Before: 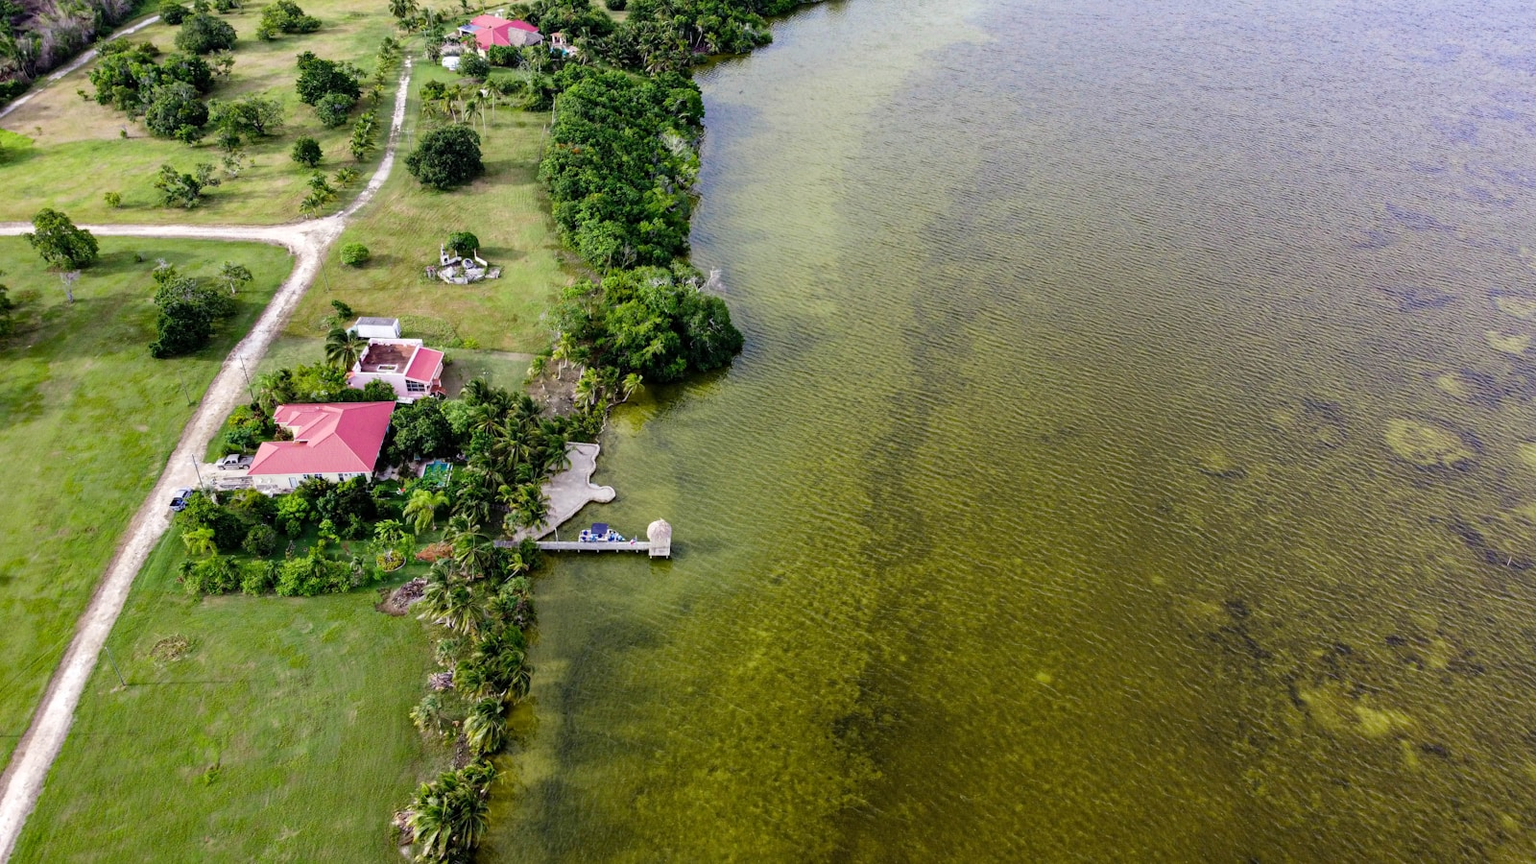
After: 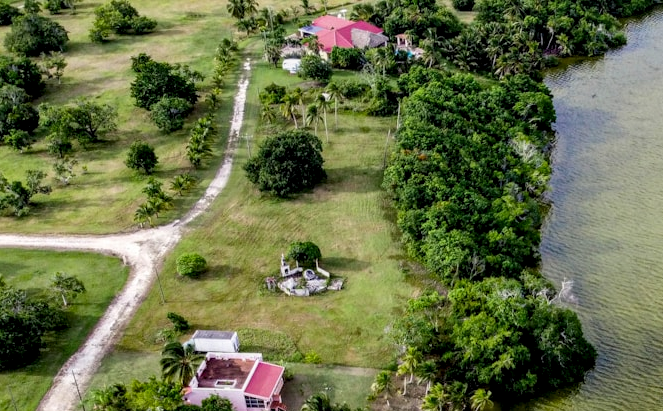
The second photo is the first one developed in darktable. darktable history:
tone equalizer: on, module defaults
shadows and highlights: radius 120.04, shadows 21.69, white point adjustment -9.61, highlights -14.62, soften with gaussian
crop and rotate: left 11.127%, top 0.045%, right 47.431%, bottom 54.251%
local contrast: detail 142%
